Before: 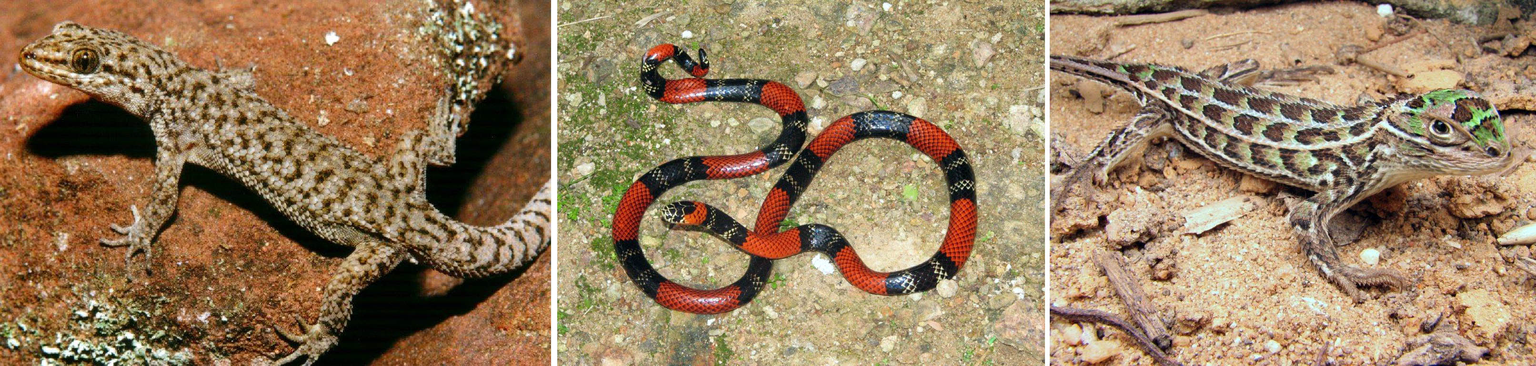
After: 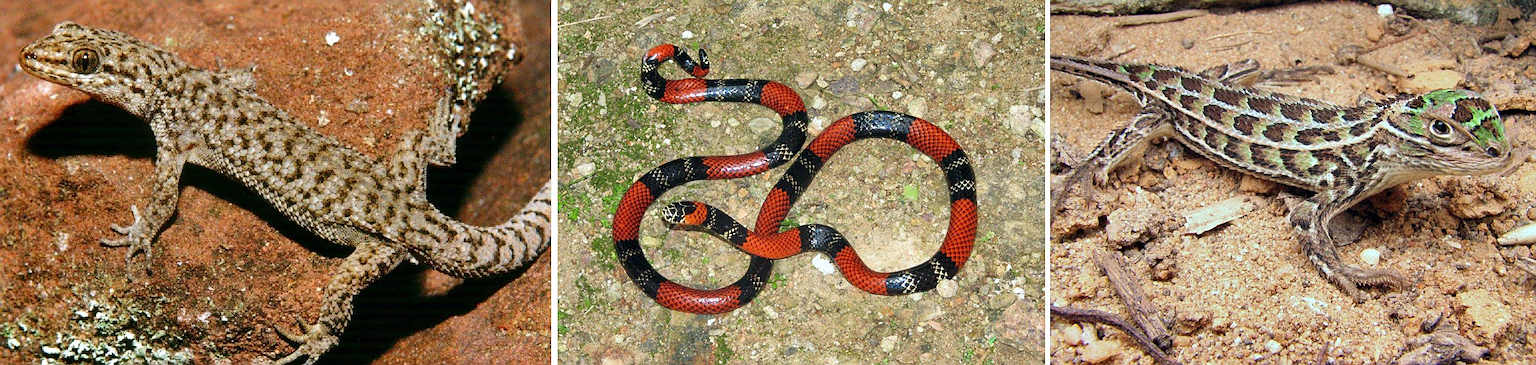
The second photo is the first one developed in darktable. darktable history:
shadows and highlights: low approximation 0.01, soften with gaussian
vignetting: fall-off start 116.61%, fall-off radius 59.14%, brightness -0.38, saturation 0.012
sharpen: on, module defaults
